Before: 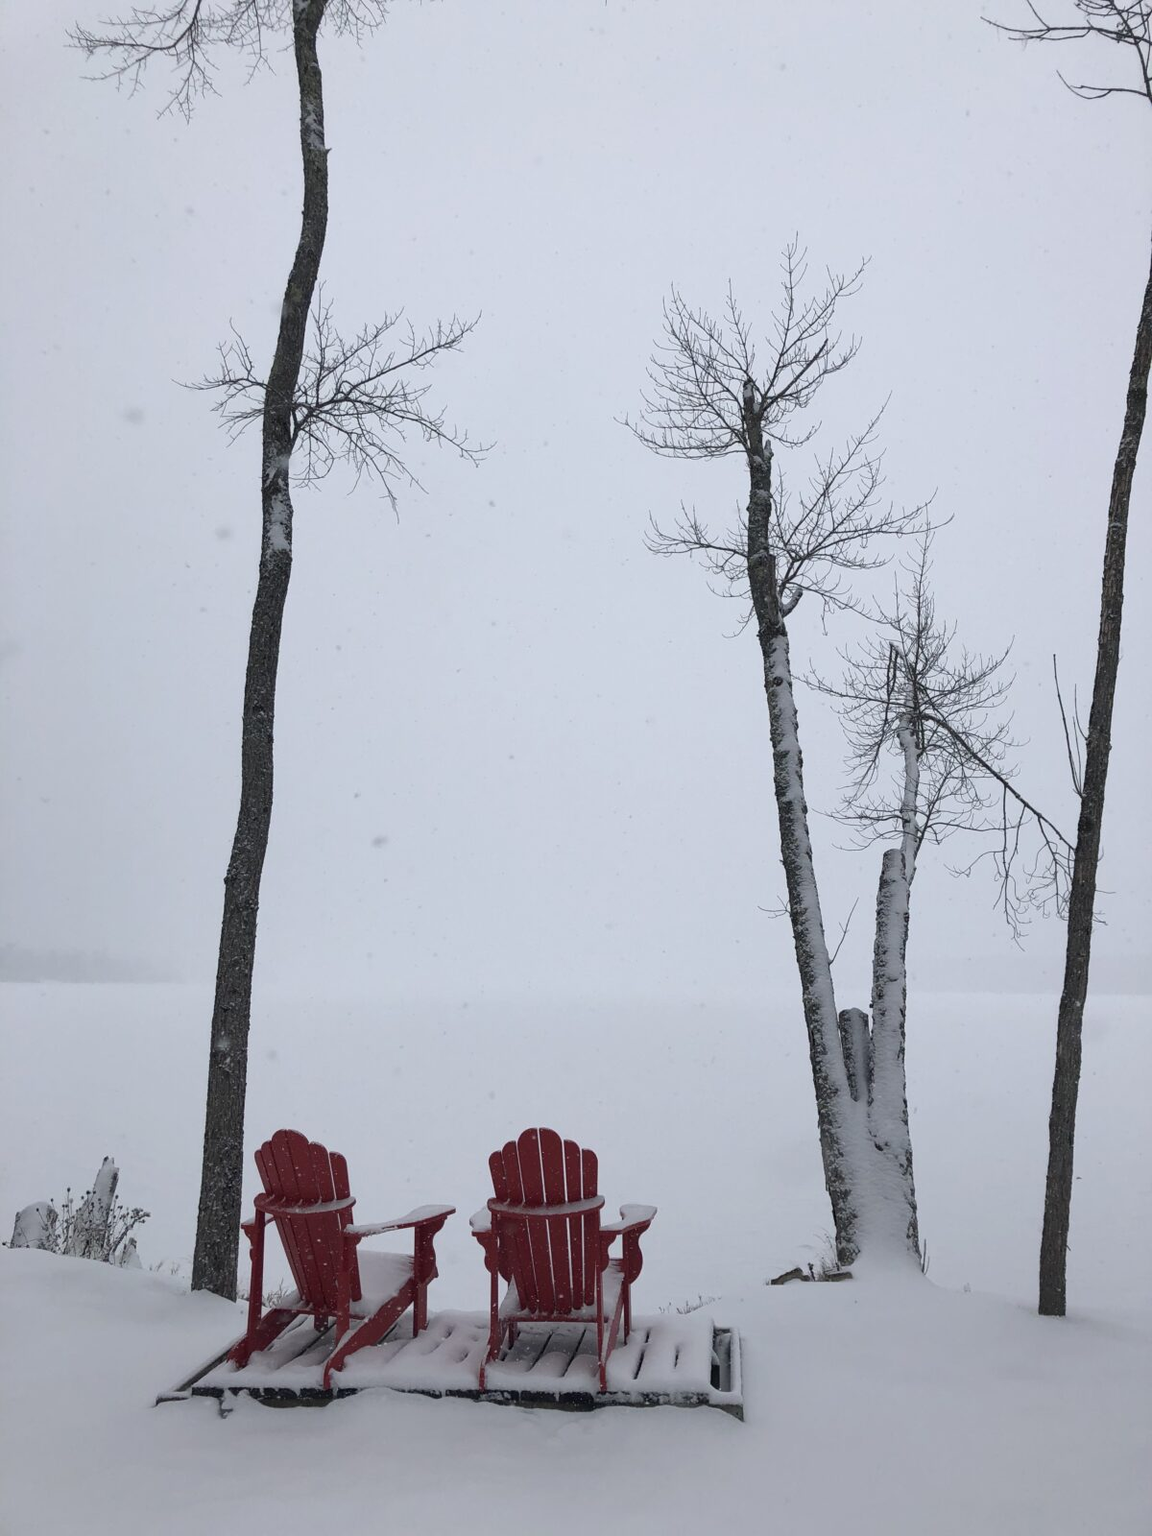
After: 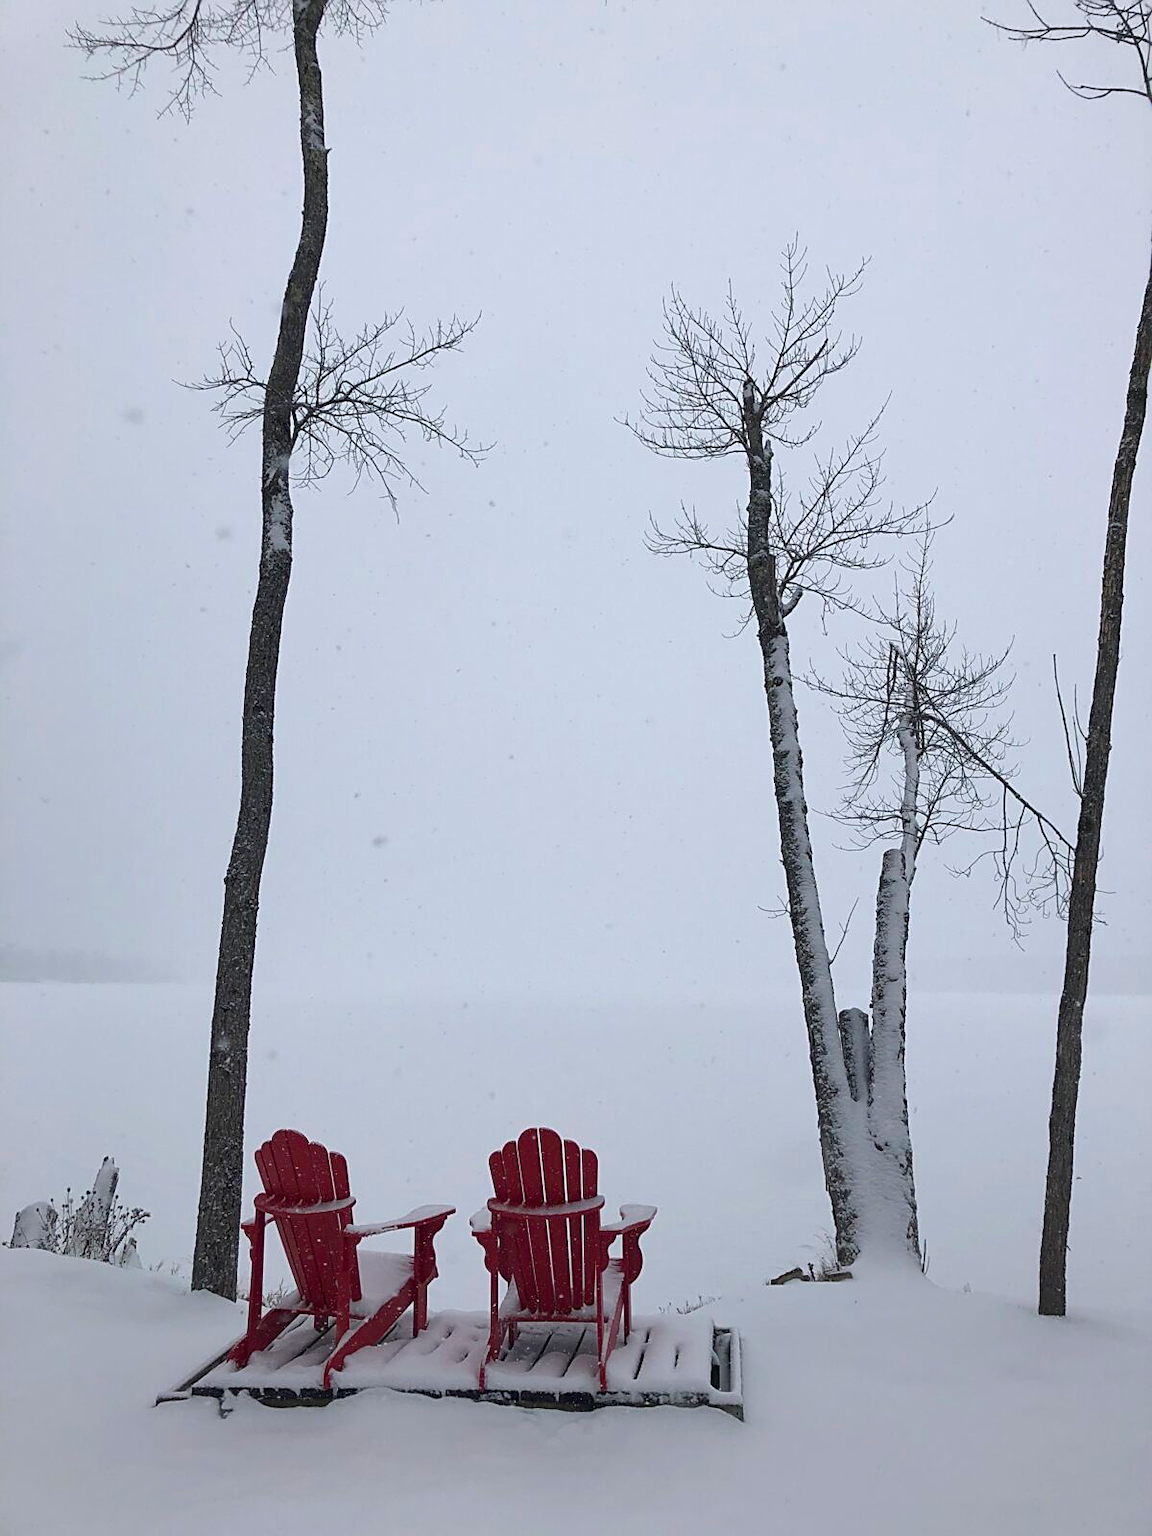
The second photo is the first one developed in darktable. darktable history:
sharpen: on, module defaults
color balance rgb: perceptual saturation grading › global saturation 20%, global vibrance 10%
